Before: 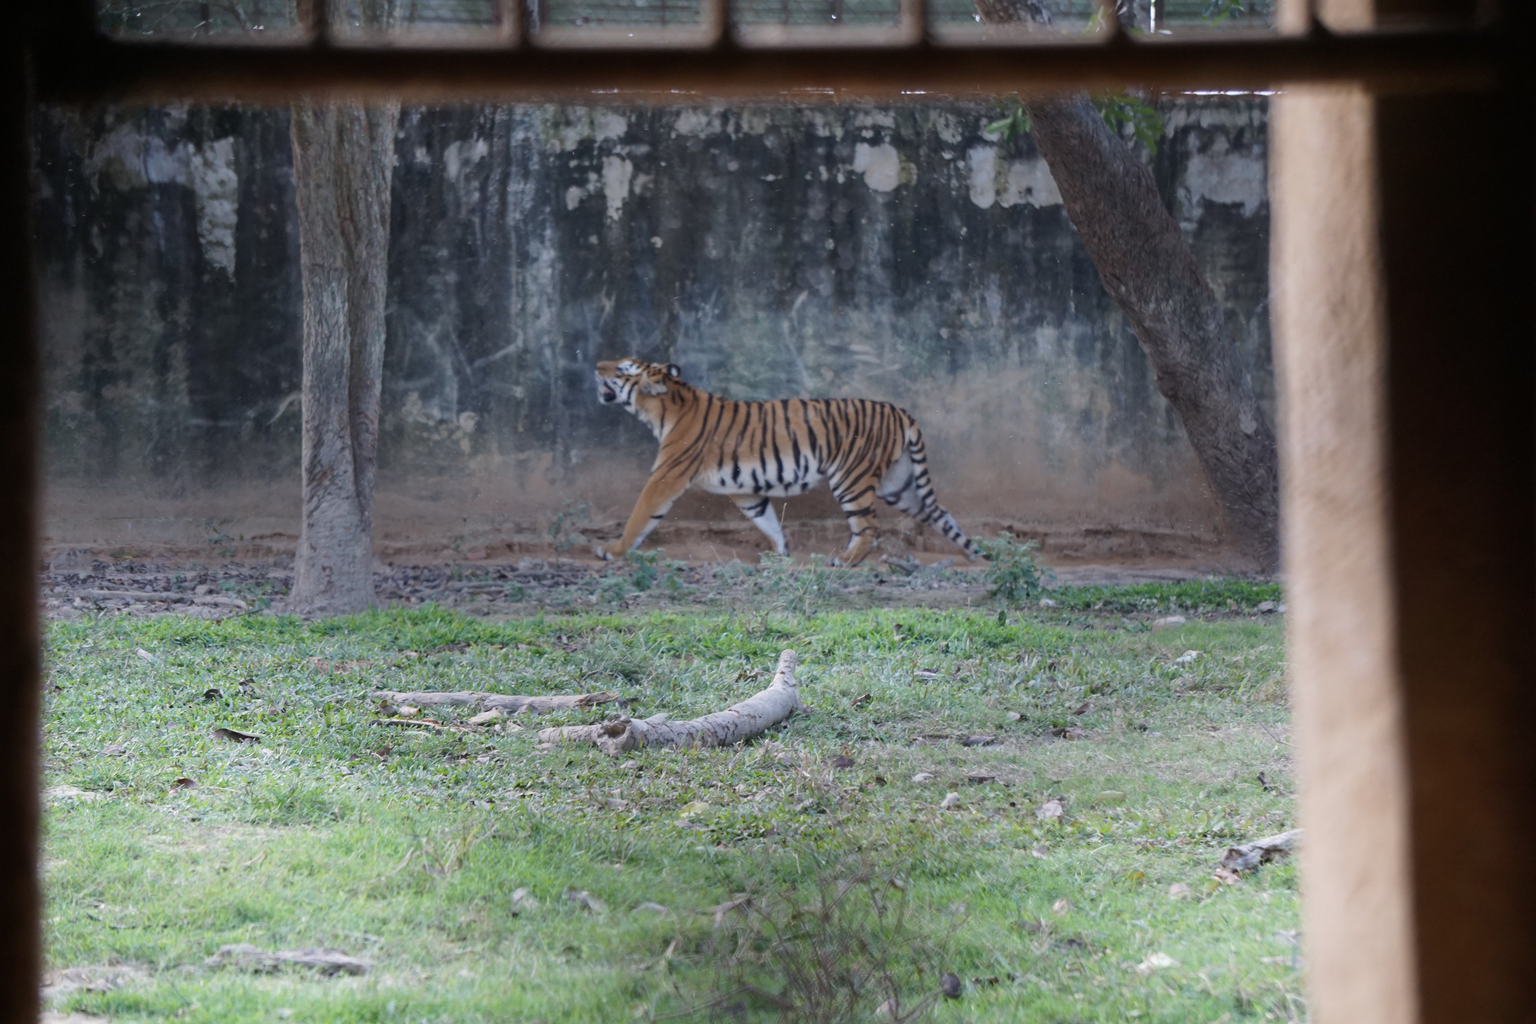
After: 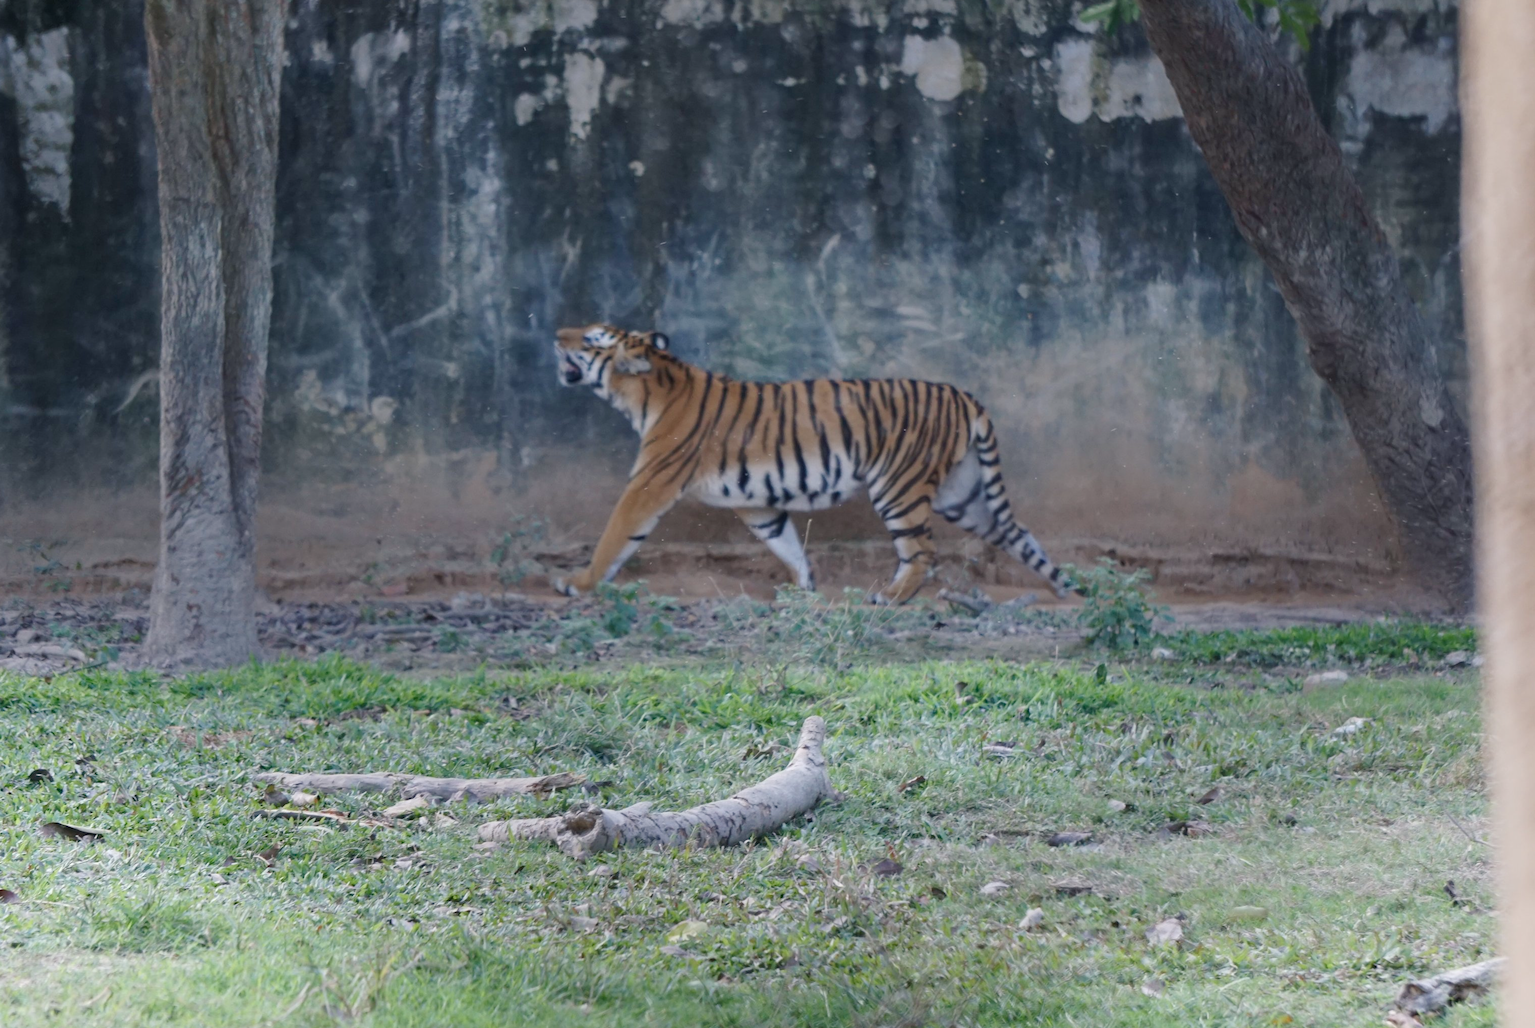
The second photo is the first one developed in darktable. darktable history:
color balance rgb: shadows lift › chroma 2.003%, shadows lift › hue 219.51°, perceptual saturation grading › global saturation 0.039%, perceptual saturation grading › highlights -31.974%, perceptual saturation grading › mid-tones 5.352%, perceptual saturation grading › shadows 18.816%, global vibrance 20%
crop and rotate: left 11.924%, top 11.449%, right 13.678%, bottom 13.843%
